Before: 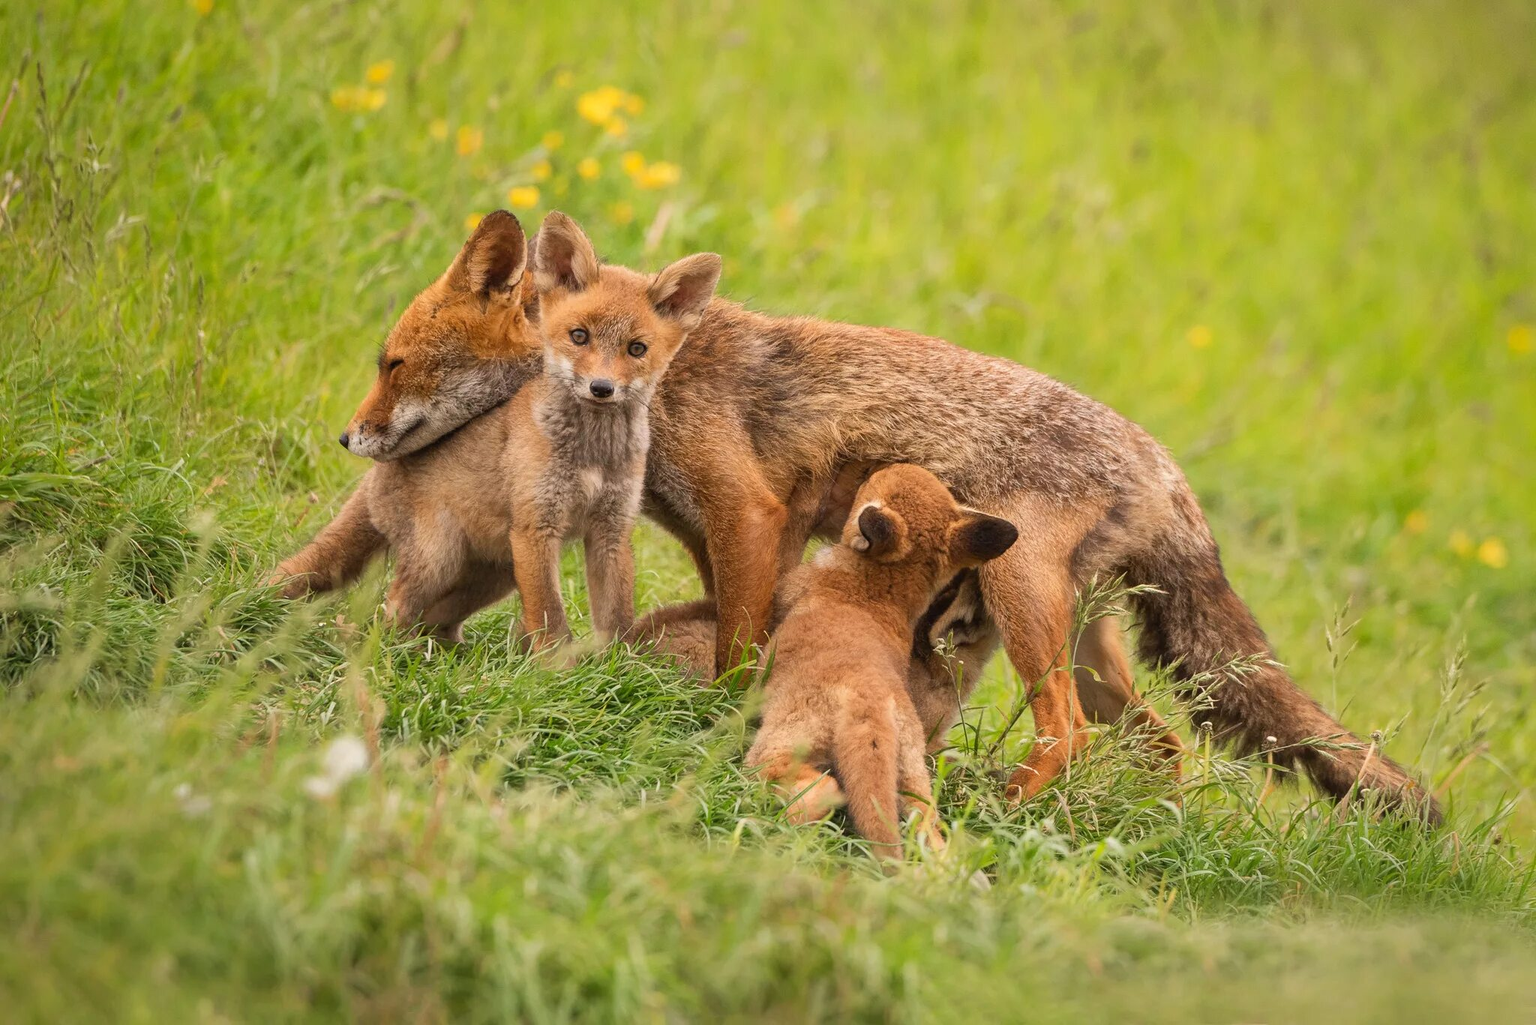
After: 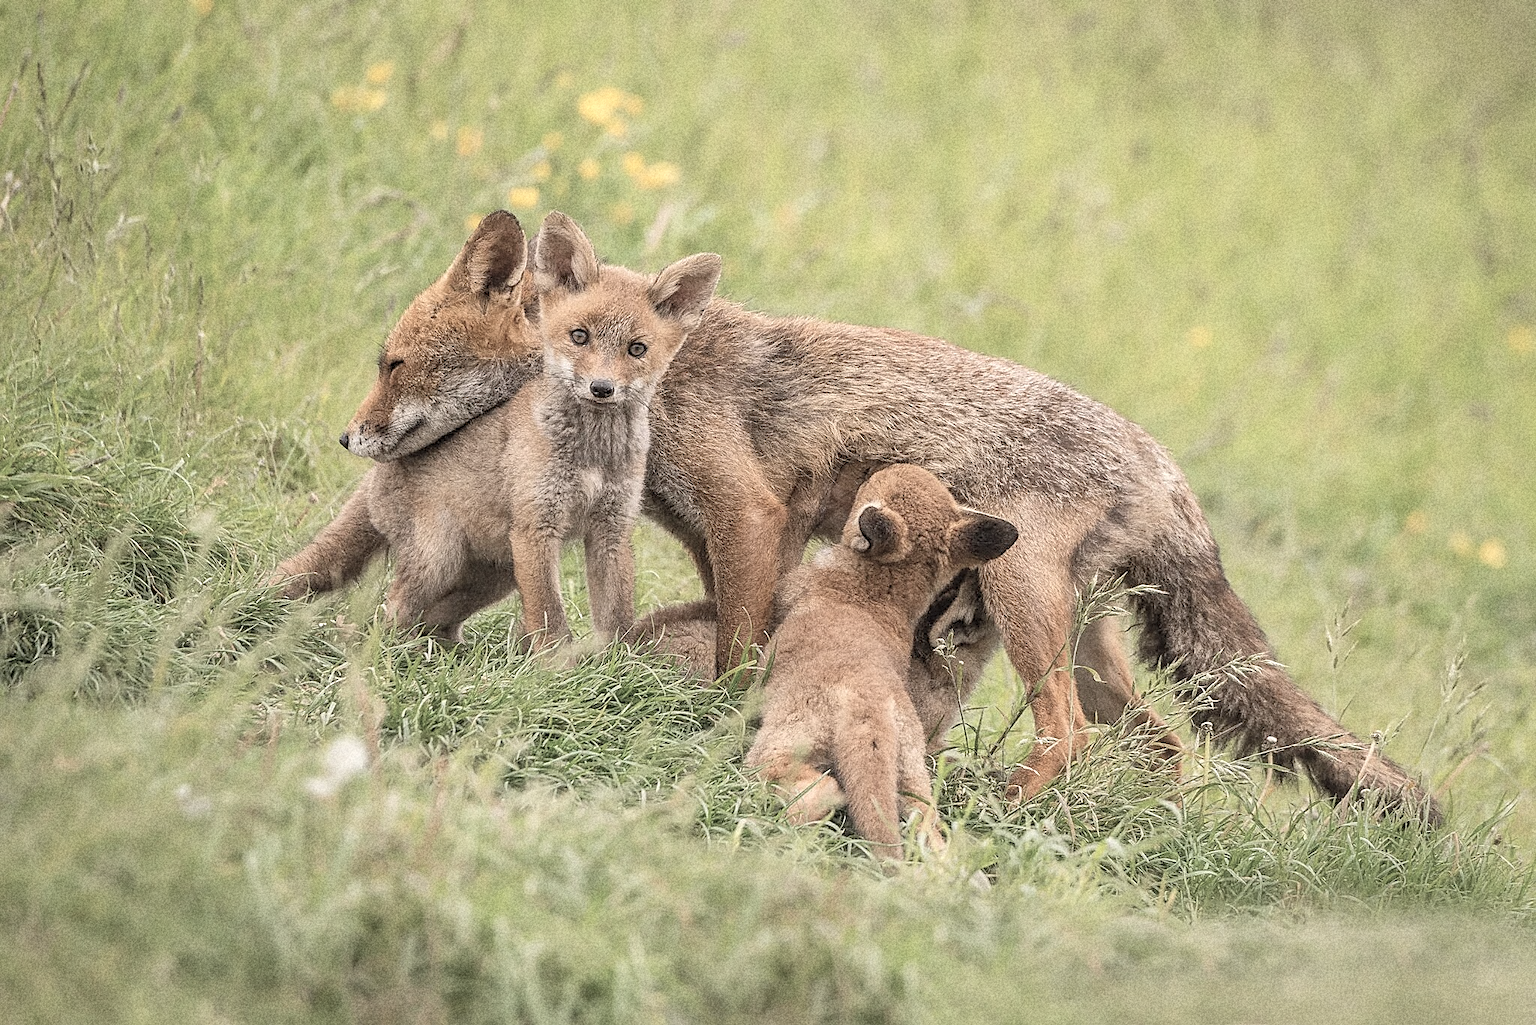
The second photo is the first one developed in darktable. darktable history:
local contrast: on, module defaults
sharpen: radius 1.4, amount 1.25, threshold 0.7
grain: coarseness 14.49 ISO, strength 48.04%, mid-tones bias 35%
contrast brightness saturation: brightness 0.18, saturation -0.5
